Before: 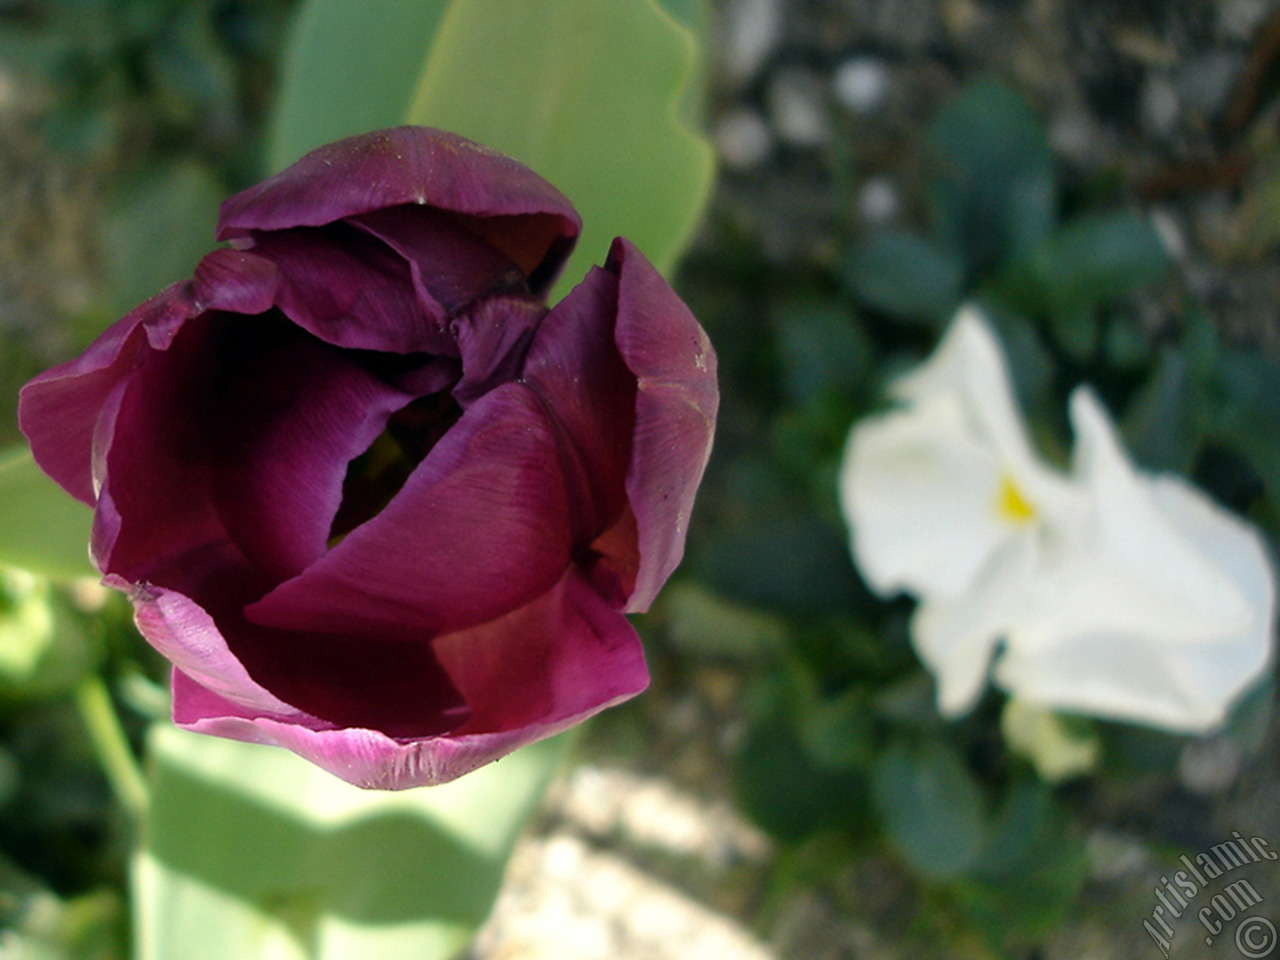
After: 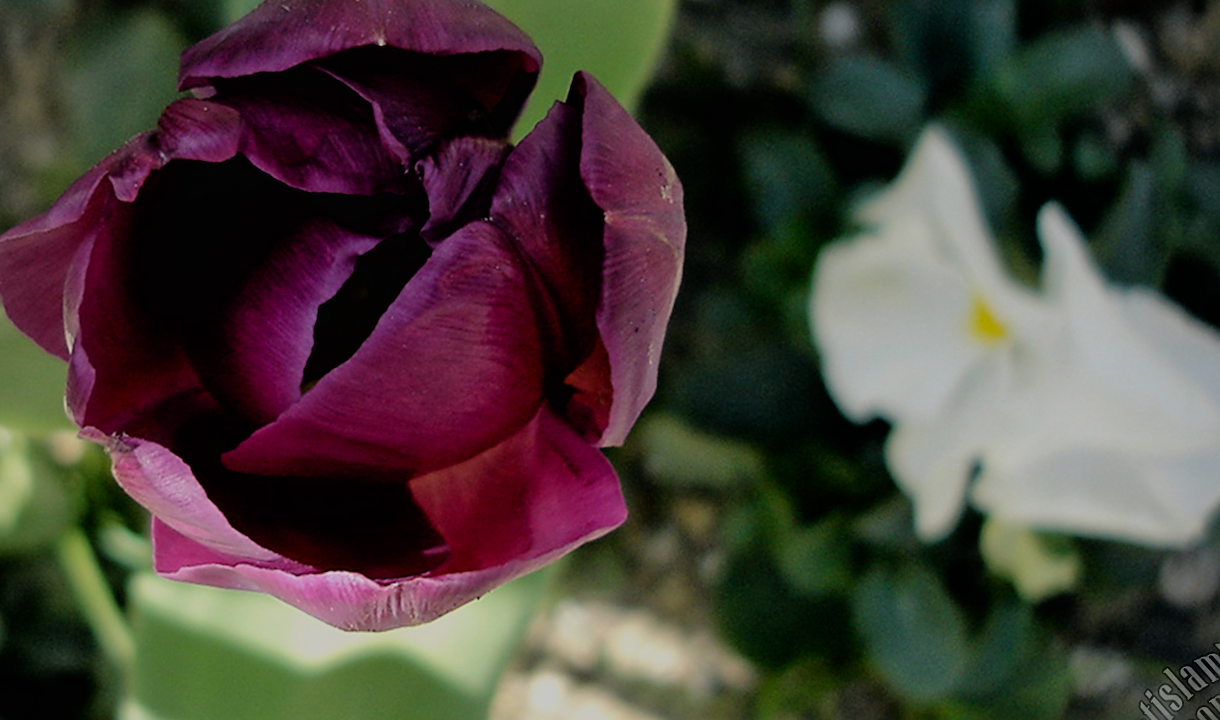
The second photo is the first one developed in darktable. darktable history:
exposure: black level correction 0.006, exposure -0.226 EV, compensate highlight preservation false
crop and rotate: top 15.774%, bottom 5.506%
tone equalizer: -8 EV 0.25 EV, -7 EV 0.417 EV, -6 EV 0.417 EV, -5 EV 0.25 EV, -3 EV -0.25 EV, -2 EV -0.417 EV, -1 EV -0.417 EV, +0 EV -0.25 EV, edges refinement/feathering 500, mask exposure compensation -1.57 EV, preserve details guided filter
filmic rgb: black relative exposure -7.75 EV, white relative exposure 4.4 EV, threshold 3 EV, hardness 3.76, latitude 50%, contrast 1.1, color science v5 (2021), contrast in shadows safe, contrast in highlights safe, enable highlight reconstruction true
sharpen: on, module defaults
rotate and perspective: rotation -2.12°, lens shift (vertical) 0.009, lens shift (horizontal) -0.008, automatic cropping original format, crop left 0.036, crop right 0.964, crop top 0.05, crop bottom 0.959
vignetting: brightness -0.167
